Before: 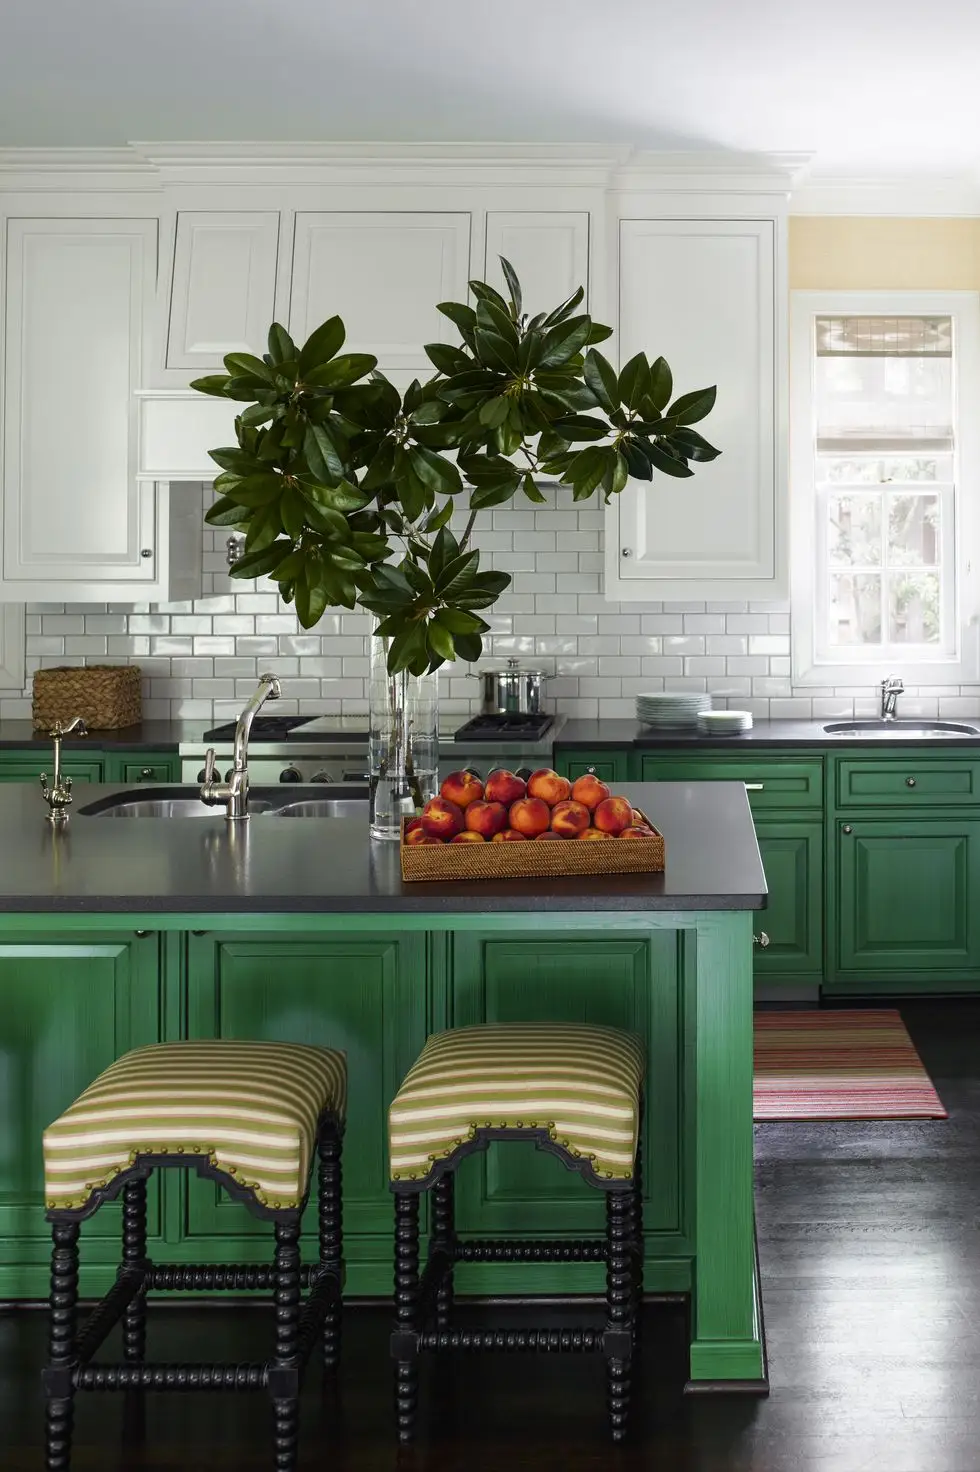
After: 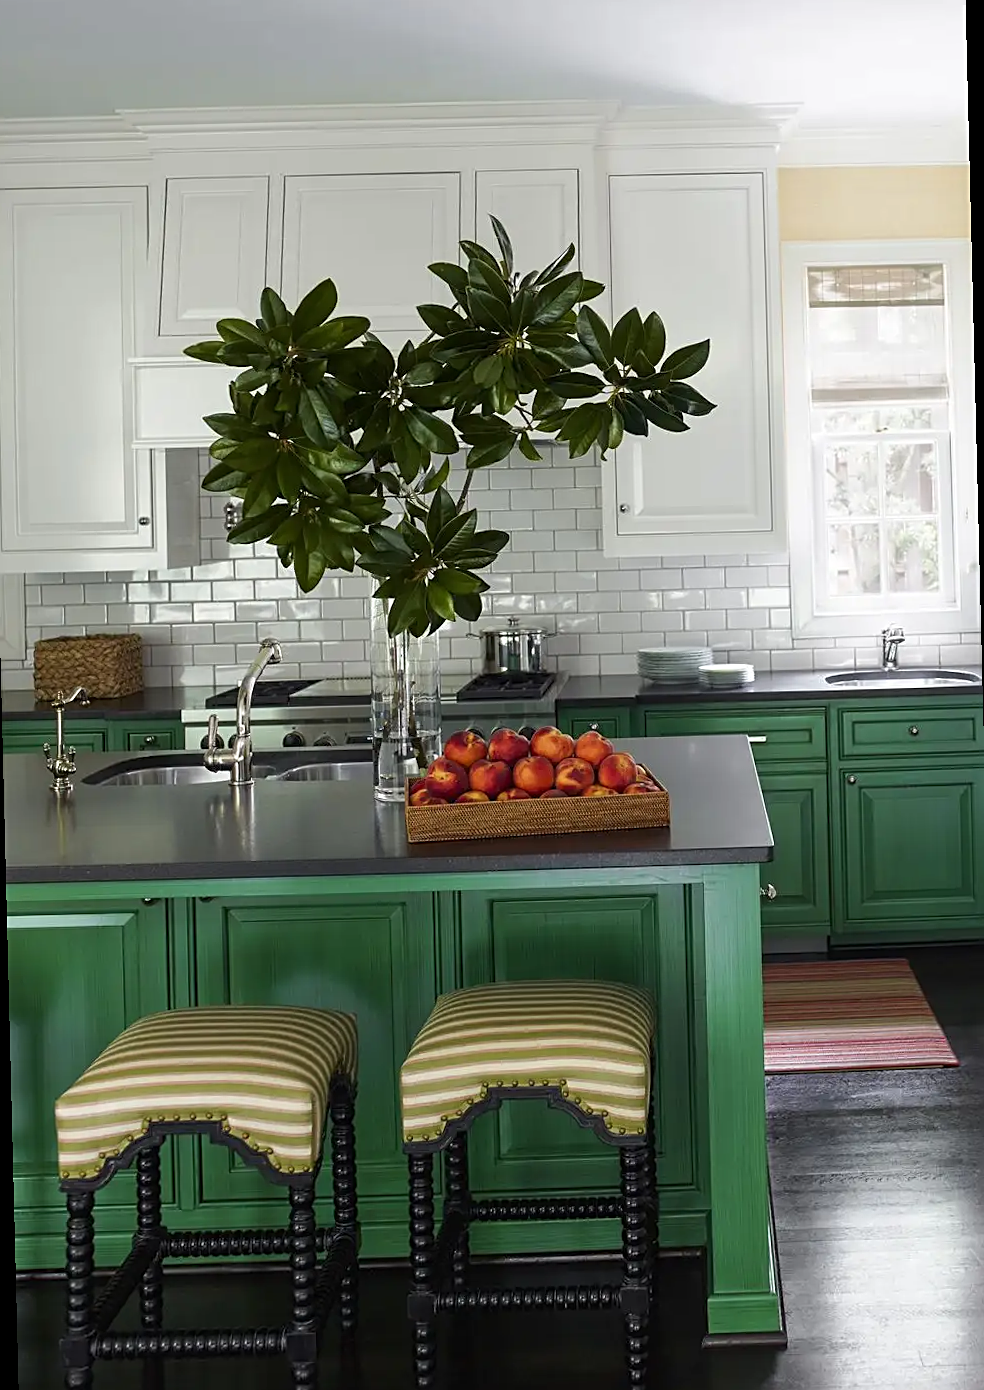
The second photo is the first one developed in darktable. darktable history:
sharpen: on, module defaults
rotate and perspective: rotation -1.42°, crop left 0.016, crop right 0.984, crop top 0.035, crop bottom 0.965
